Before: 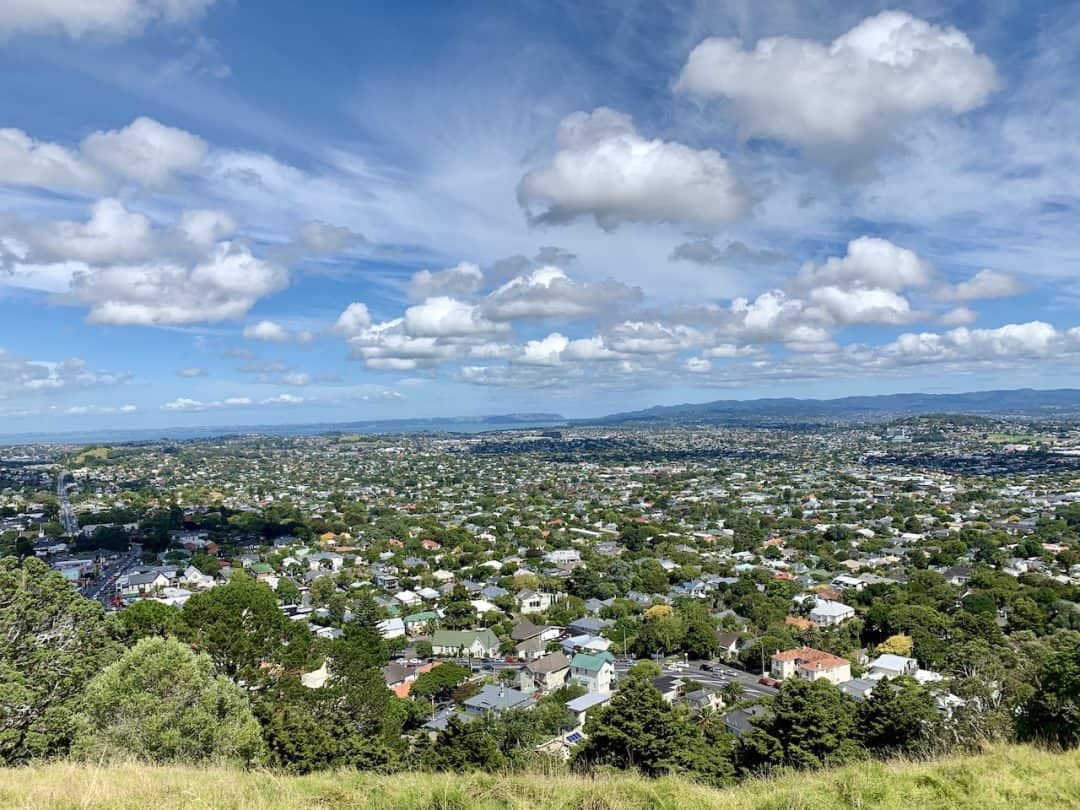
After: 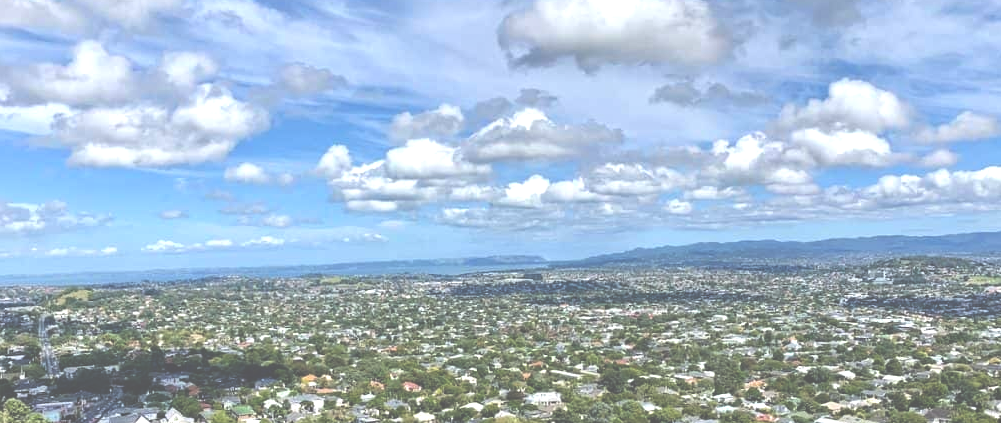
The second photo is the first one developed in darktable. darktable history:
haze removal: strength 0.29, distance 0.255, compatibility mode true, adaptive false
crop: left 1.772%, top 19.569%, right 5.467%, bottom 28.189%
exposure: black level correction -0.072, exposure 0.5 EV, compensate highlight preservation false
